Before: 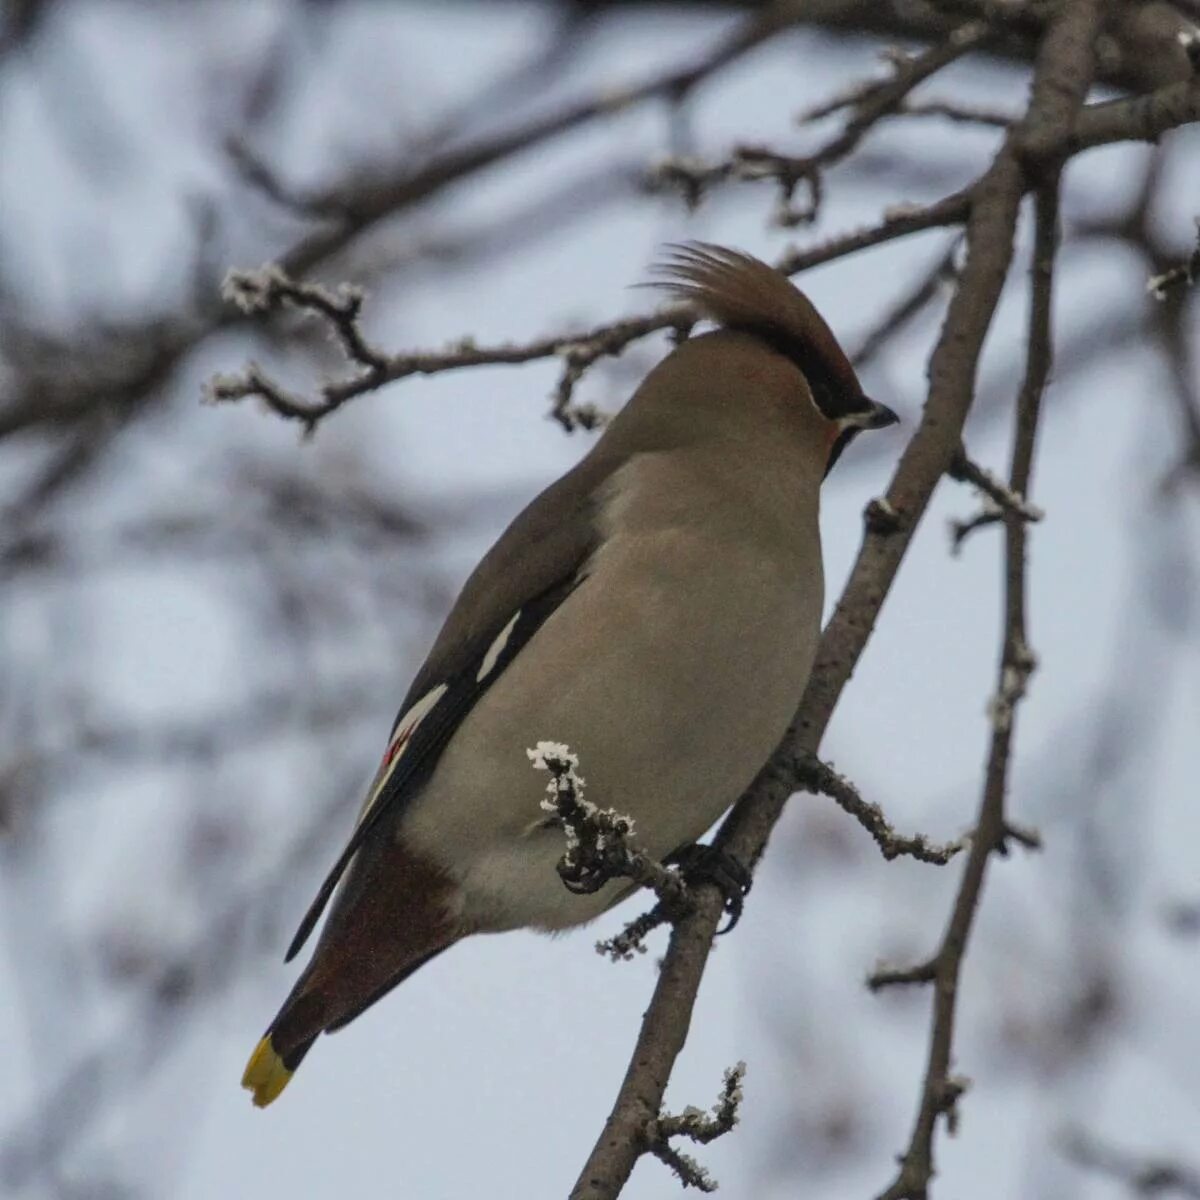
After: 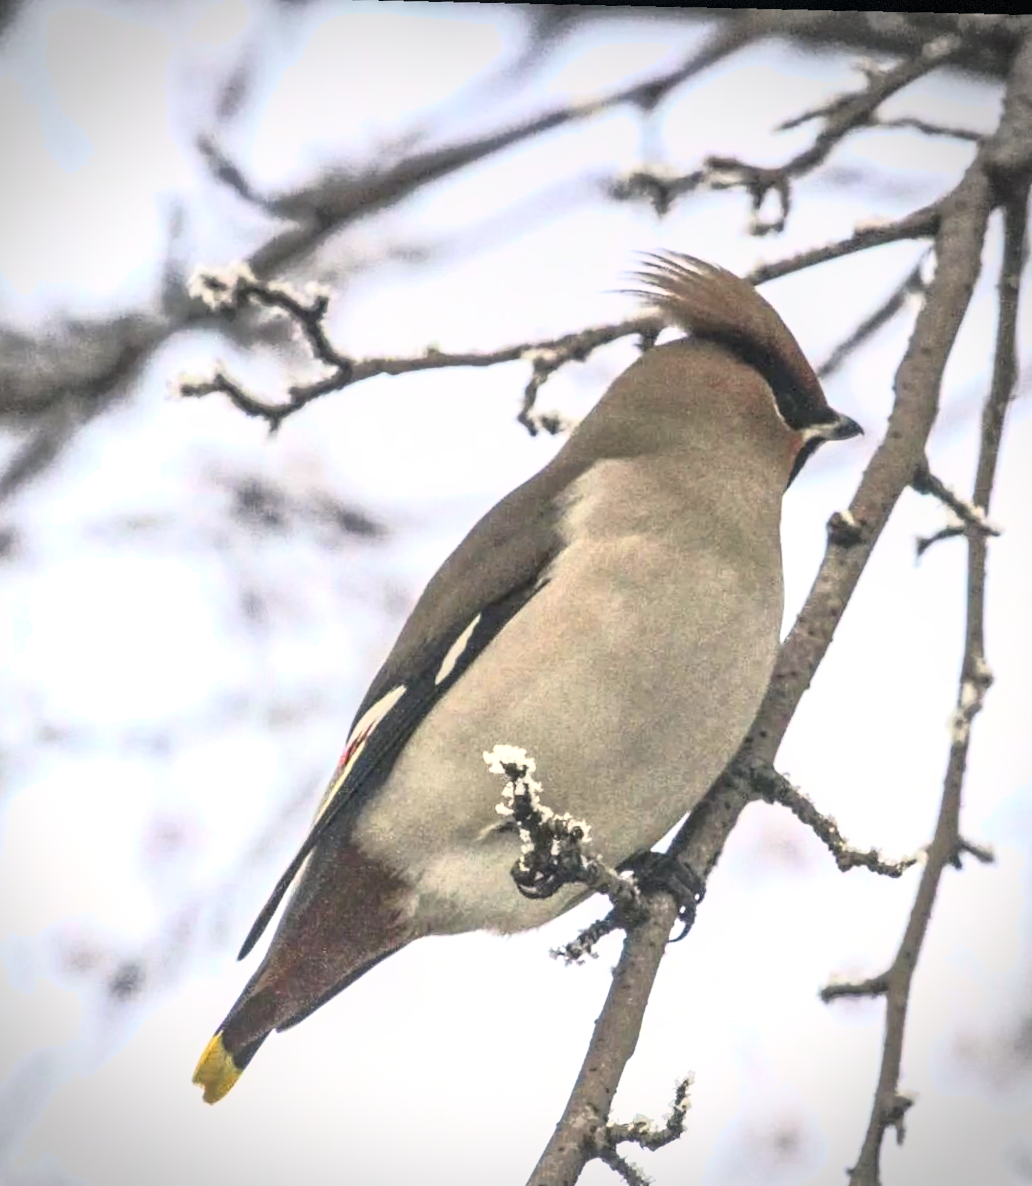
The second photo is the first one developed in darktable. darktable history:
contrast brightness saturation: contrast 0.39, brightness 0.53
color correction: highlights a* 2.75, highlights b* 5, shadows a* -2.04, shadows b* -4.84, saturation 0.8
vignetting: dithering 8-bit output, unbound false
exposure: black level correction 0.001, exposure 1.398 EV, compensate exposure bias true, compensate highlight preservation false
local contrast: on, module defaults
shadows and highlights: on, module defaults
crop and rotate: angle 1°, left 4.281%, top 0.642%, right 11.383%, bottom 2.486%
rotate and perspective: rotation 2.27°, automatic cropping off
